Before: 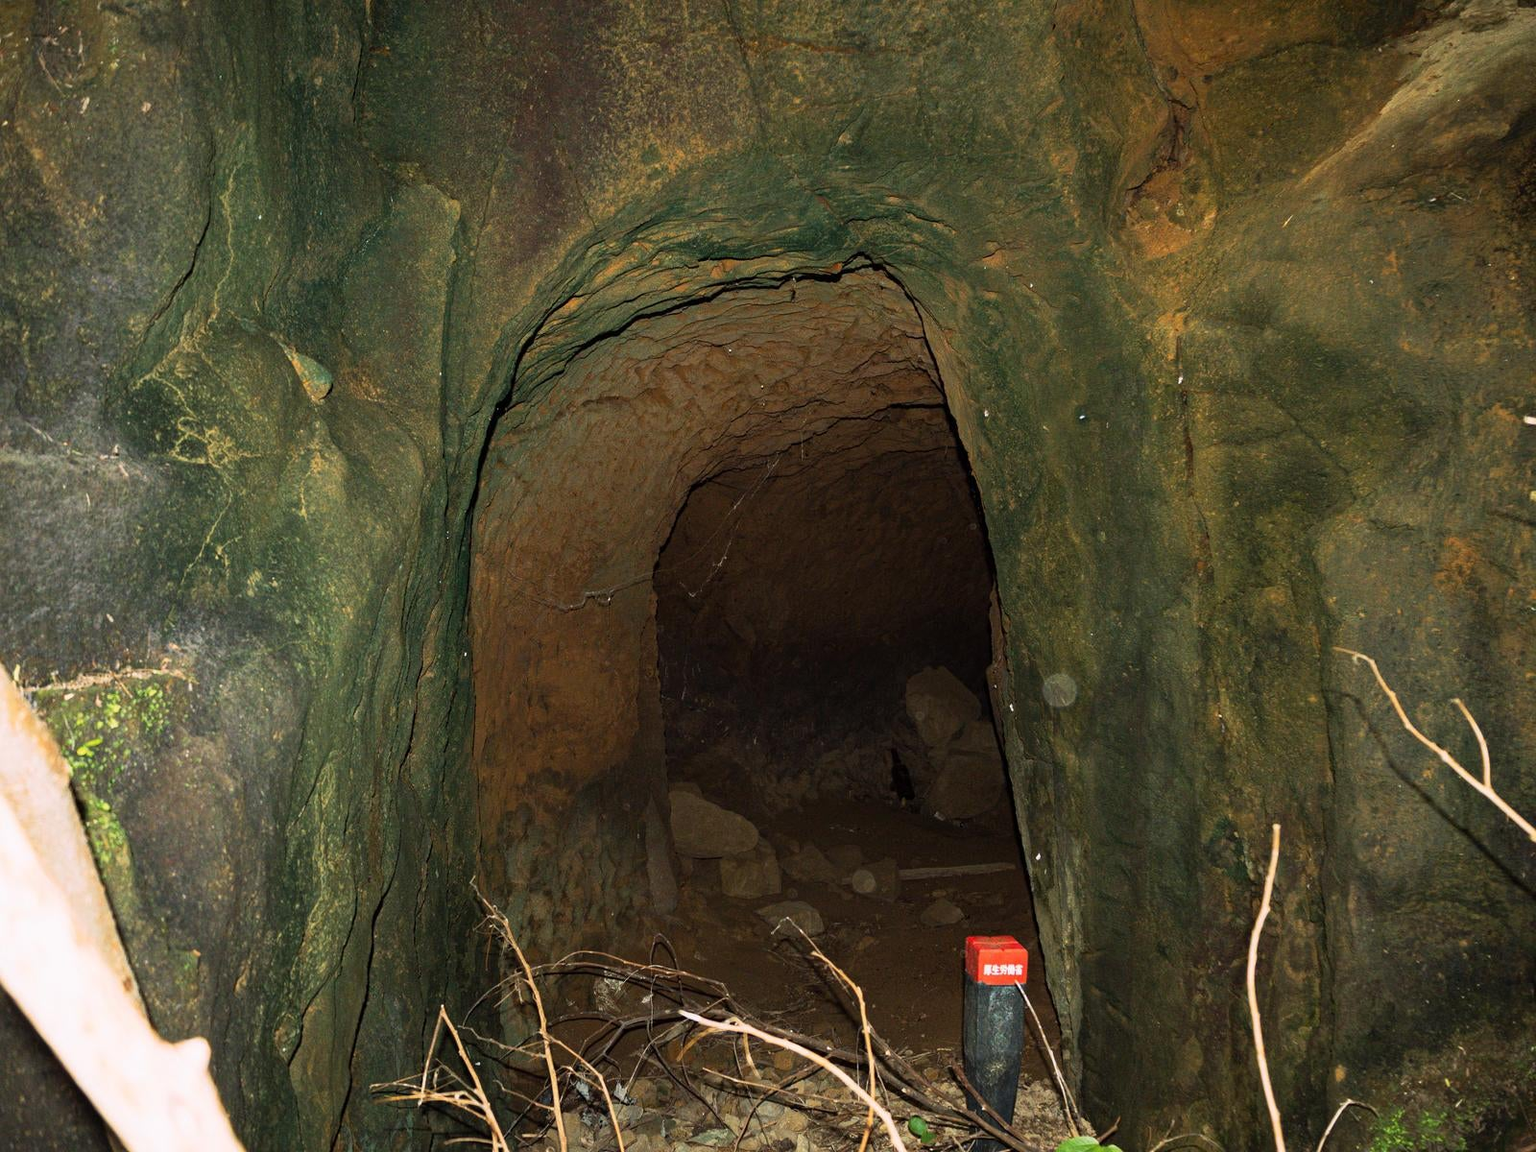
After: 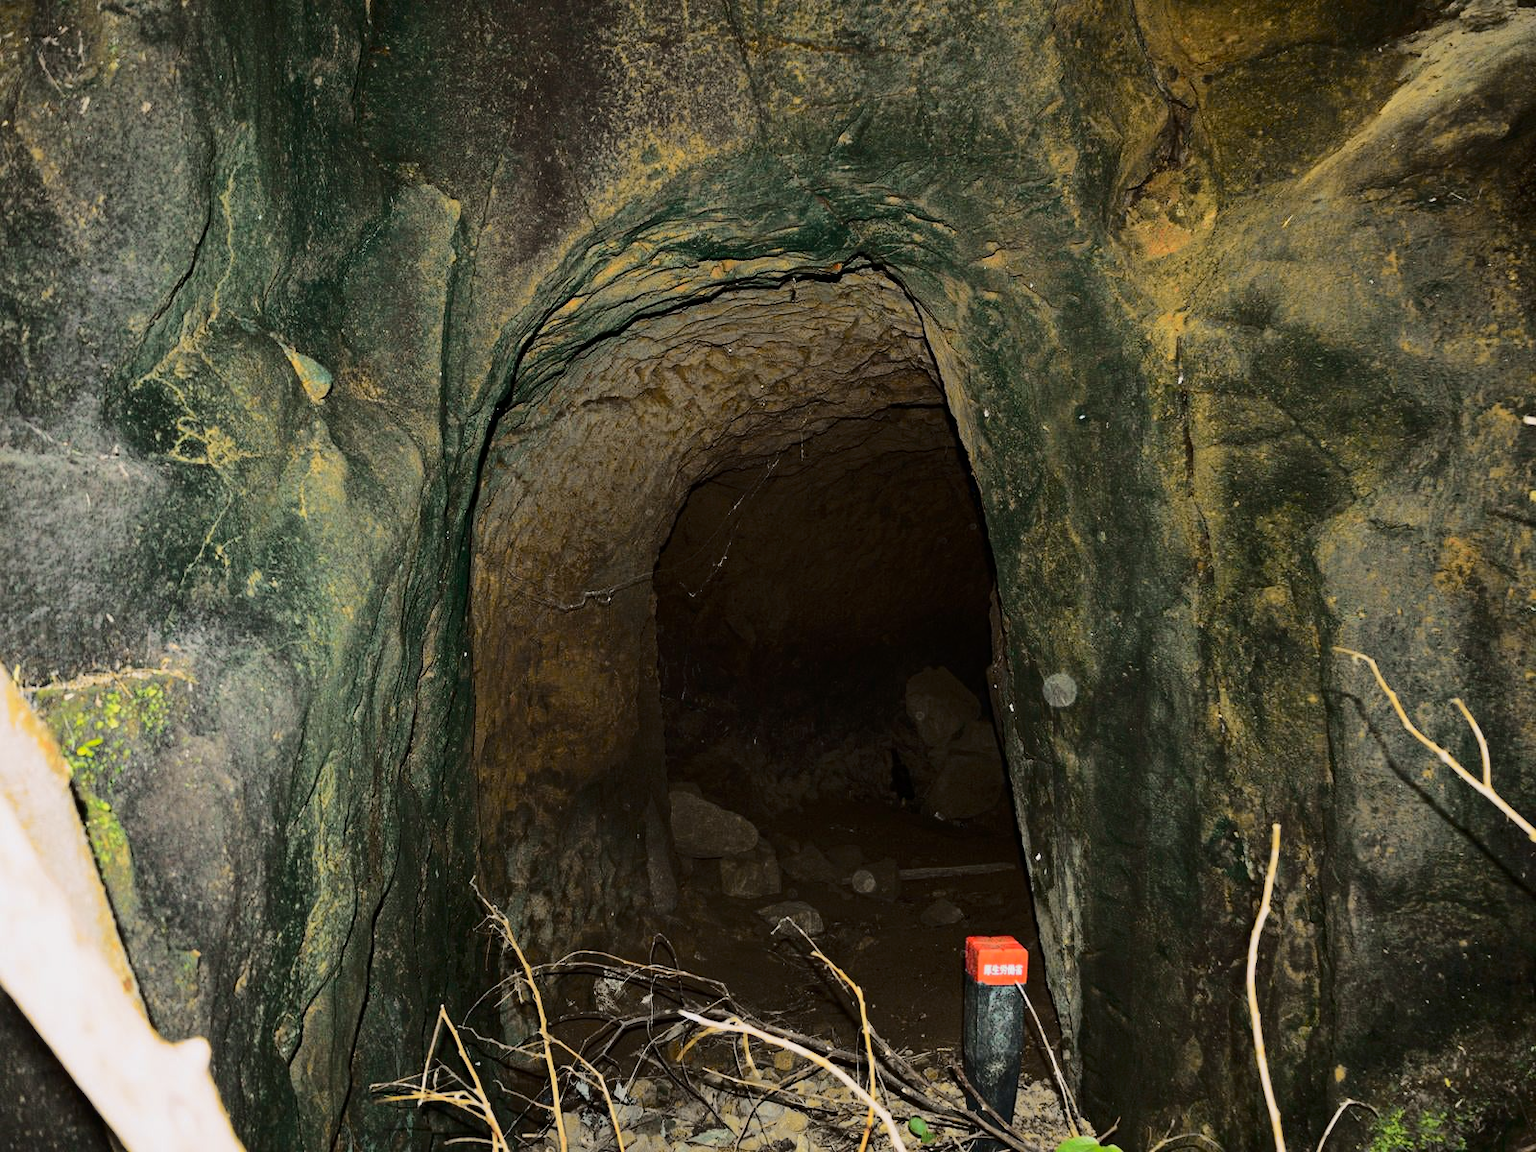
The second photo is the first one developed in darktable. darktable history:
tone curve: curves: ch0 [(0, 0) (0.094, 0.039) (0.243, 0.155) (0.411, 0.482) (0.479, 0.583) (0.654, 0.742) (0.793, 0.851) (0.994, 0.974)]; ch1 [(0, 0) (0.161, 0.092) (0.35, 0.33) (0.392, 0.392) (0.456, 0.456) (0.505, 0.502) (0.537, 0.518) (0.553, 0.53) (0.573, 0.569) (0.718, 0.718) (1, 1)]; ch2 [(0, 0) (0.346, 0.362) (0.411, 0.412) (0.502, 0.502) (0.531, 0.521) (0.576, 0.553) (0.615, 0.621) (1, 1)], color space Lab, independent channels, preserve colors none
shadows and highlights: shadows 30
